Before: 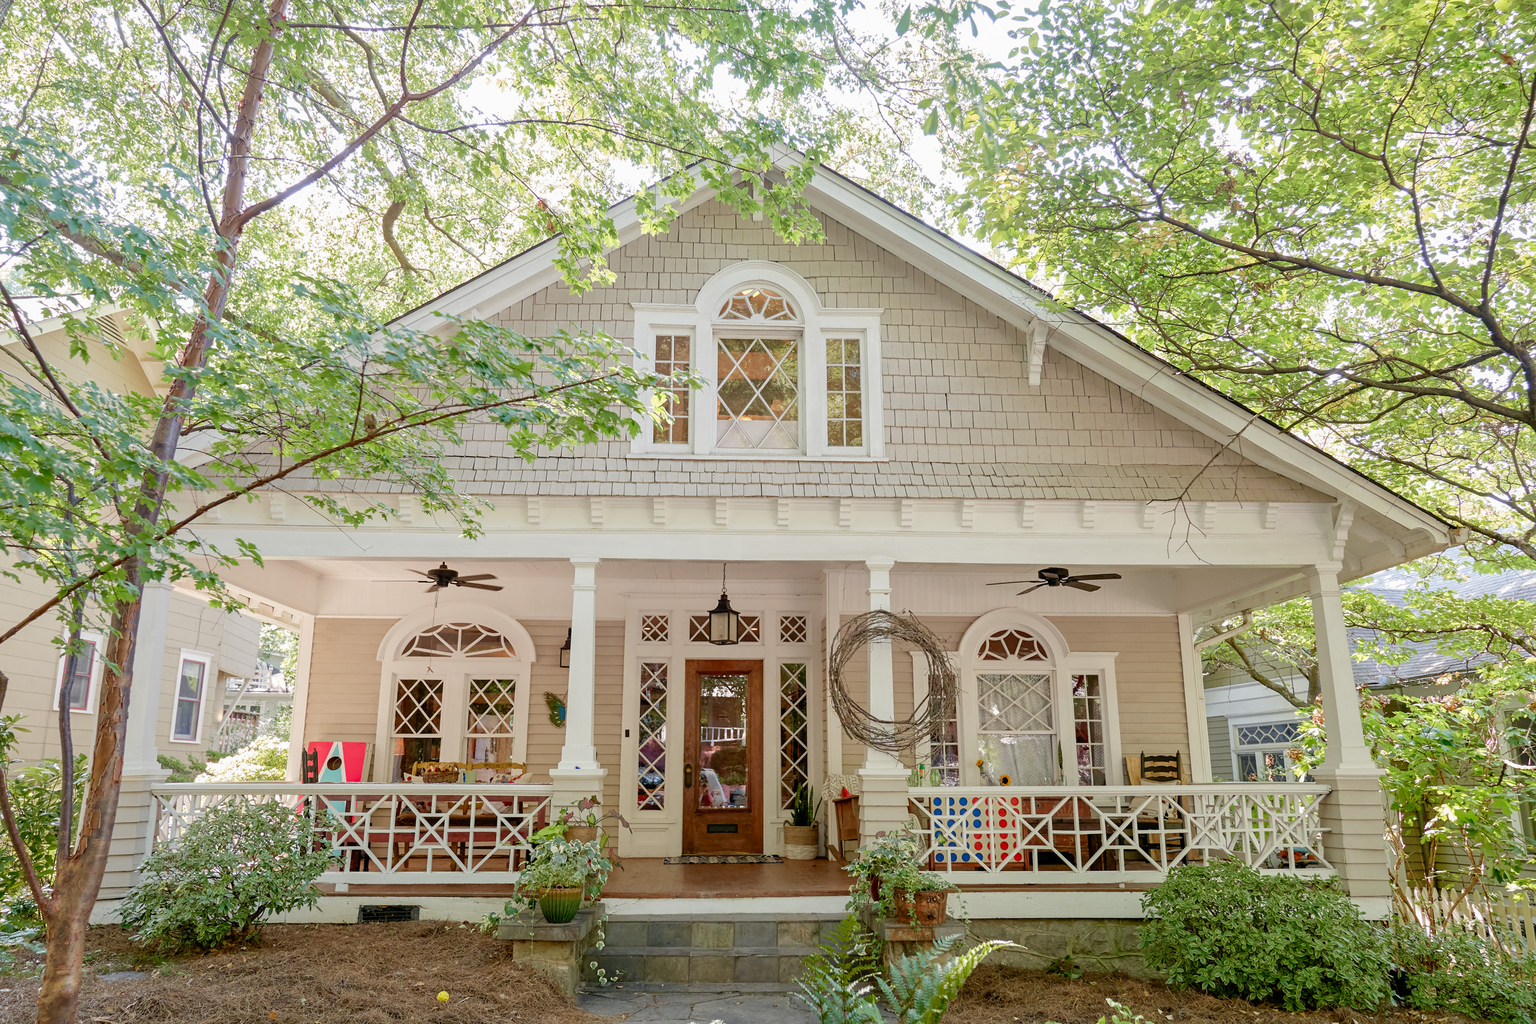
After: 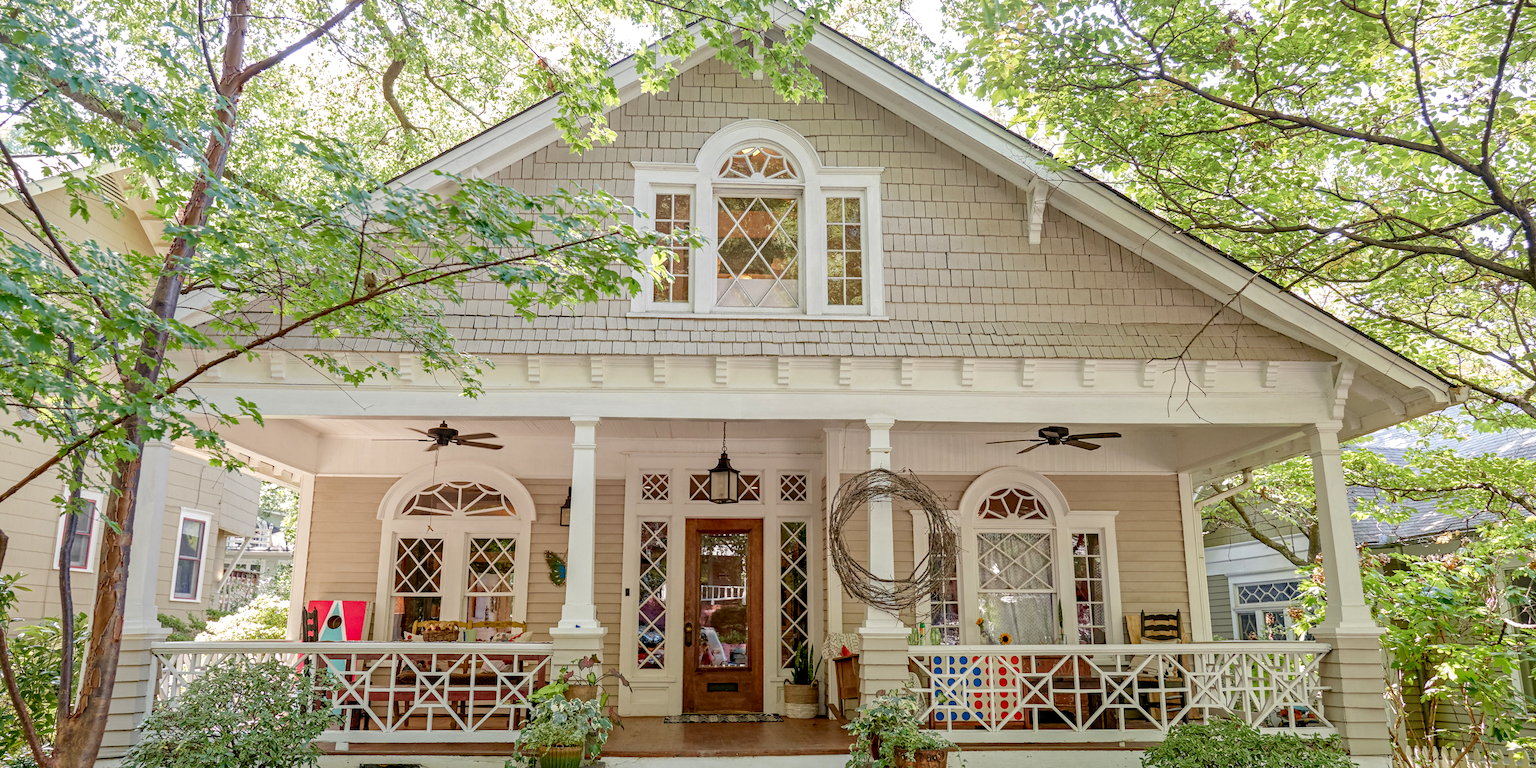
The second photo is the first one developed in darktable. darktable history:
haze removal: compatibility mode true, adaptive false
crop: top 13.819%, bottom 11.169%
local contrast: on, module defaults
